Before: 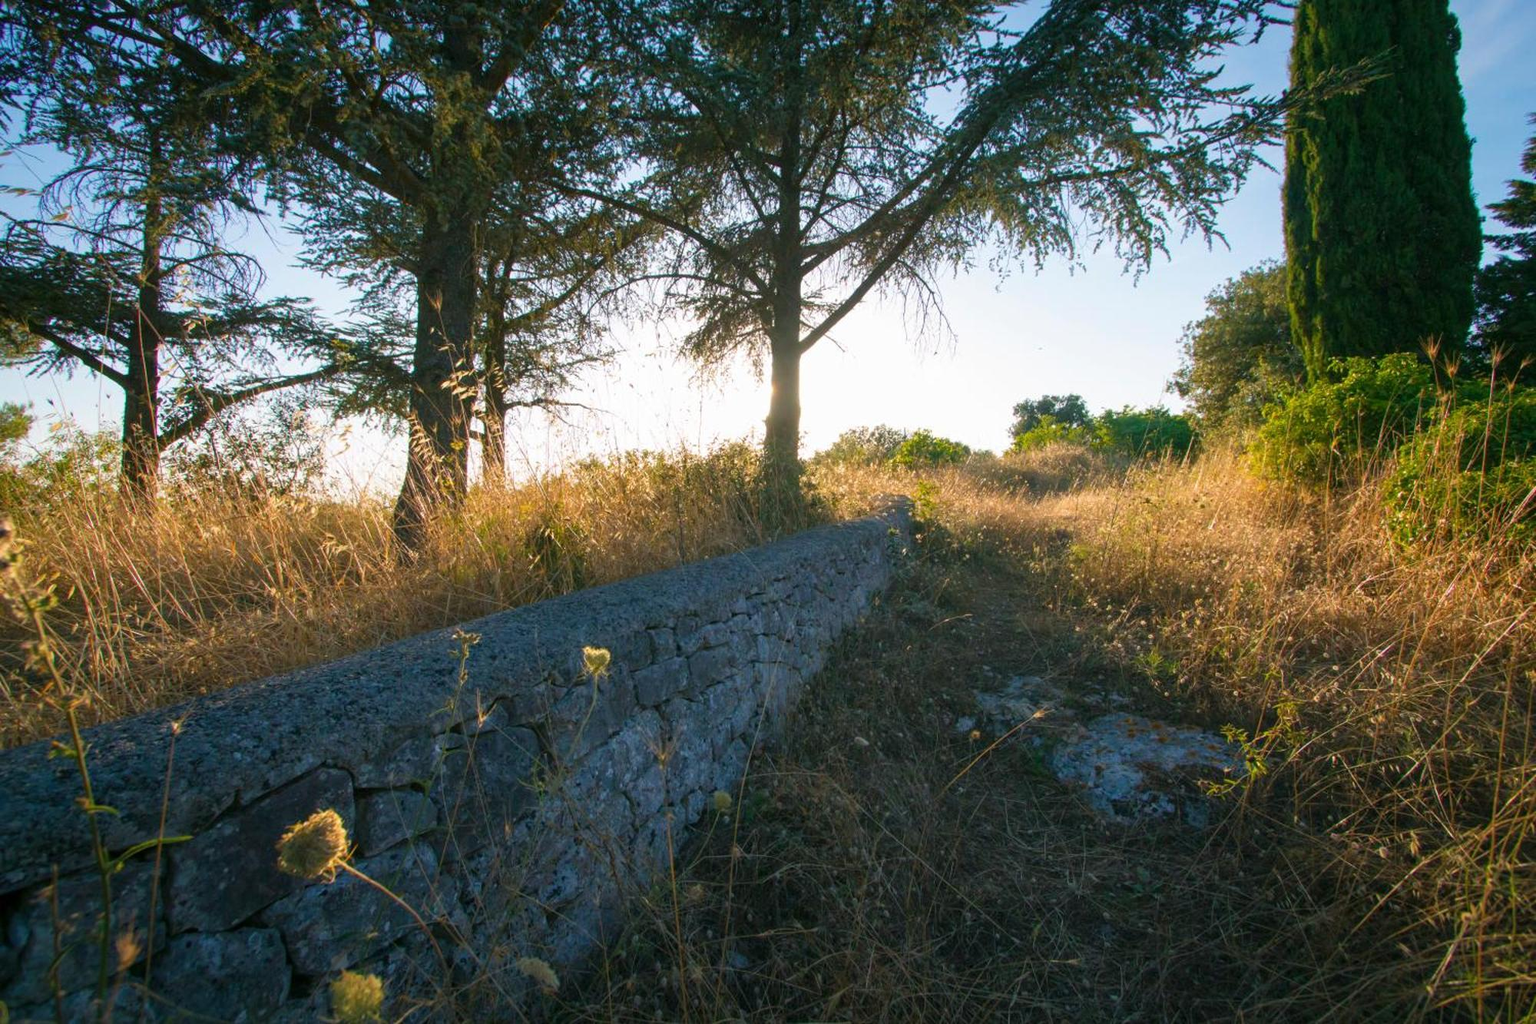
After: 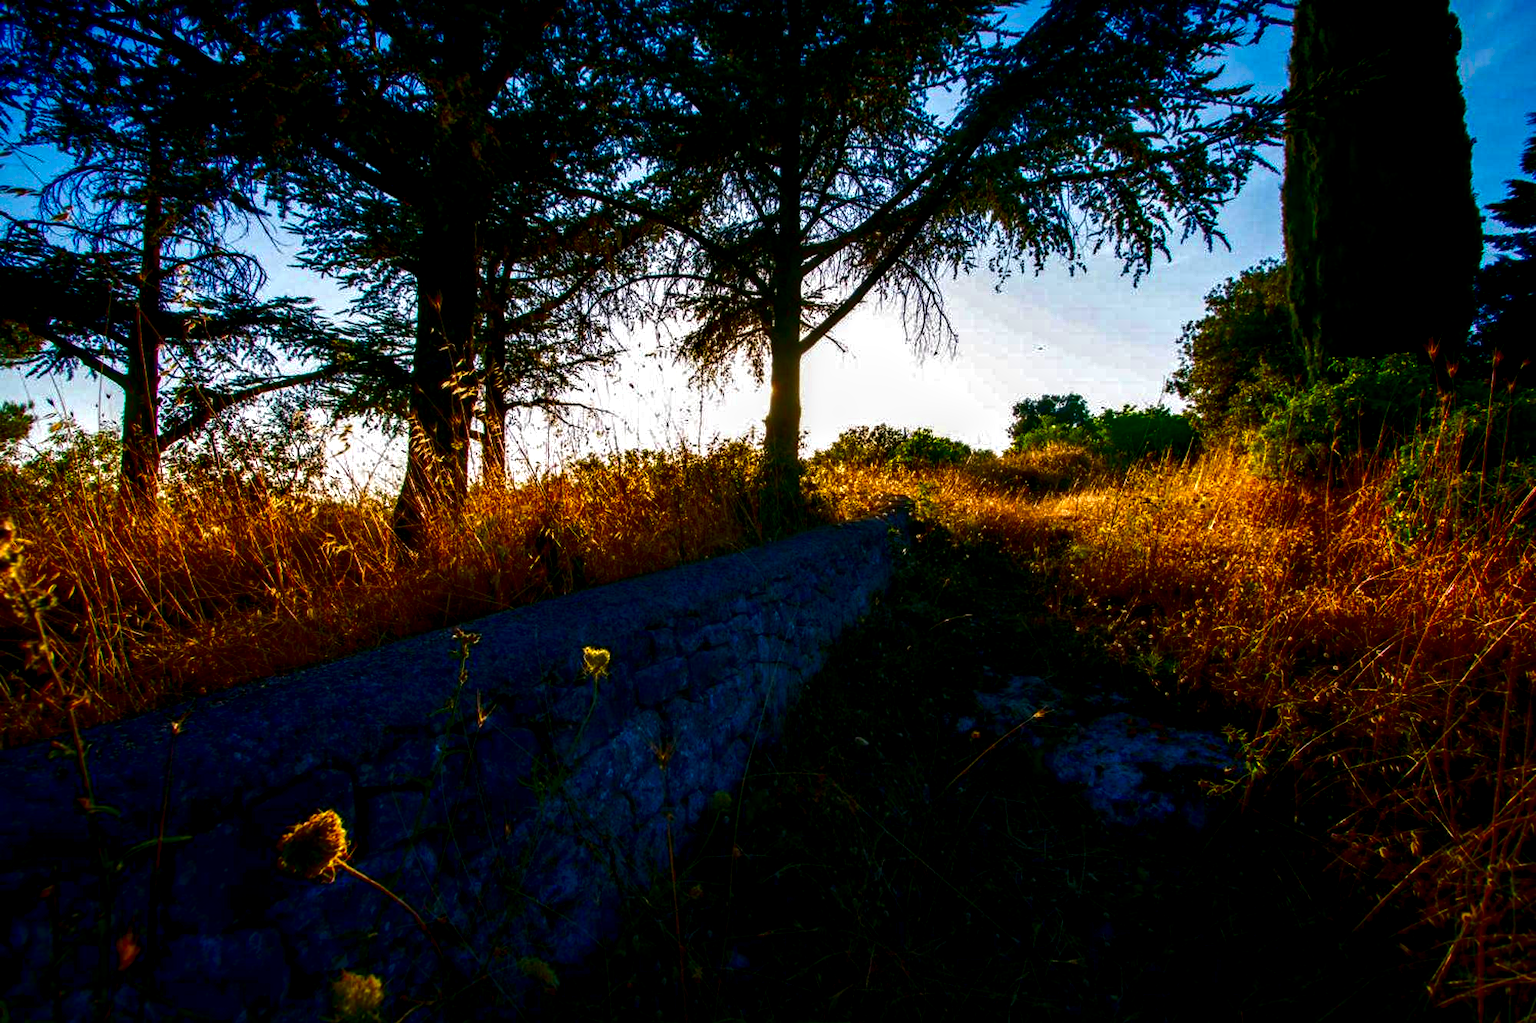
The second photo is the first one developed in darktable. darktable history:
contrast brightness saturation: brightness -1, saturation 1
shadows and highlights: shadows 25, highlights -25
local contrast: highlights 20%, detail 197%
